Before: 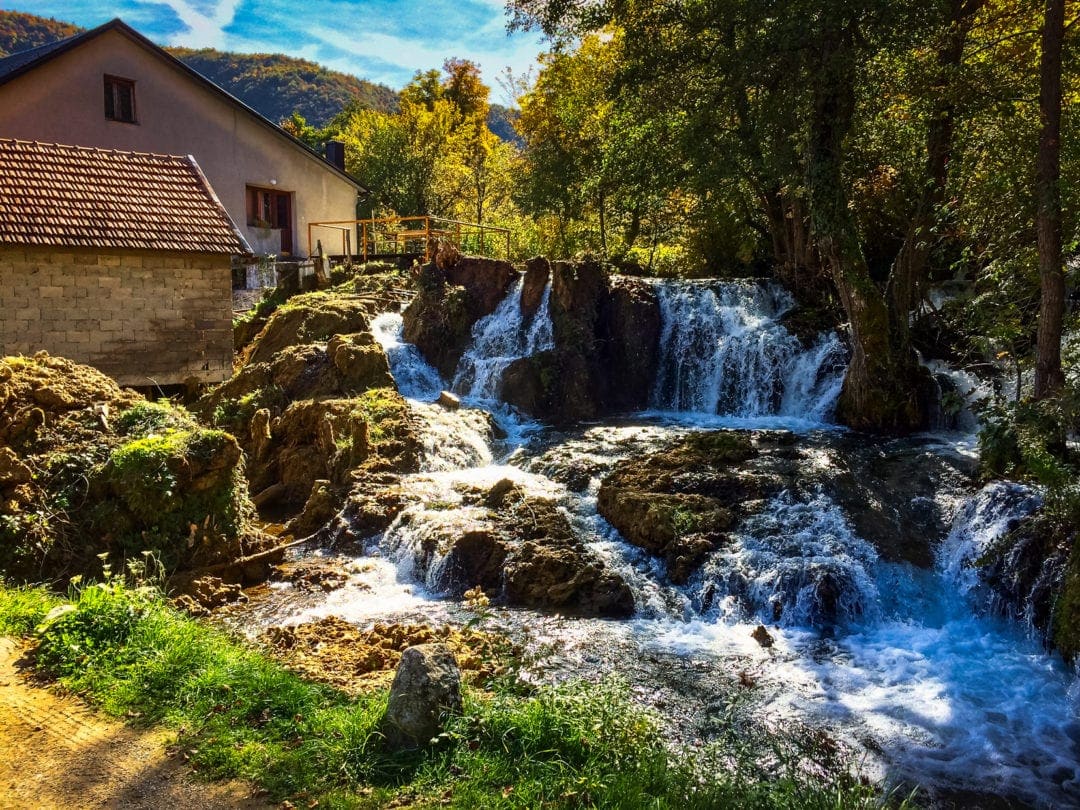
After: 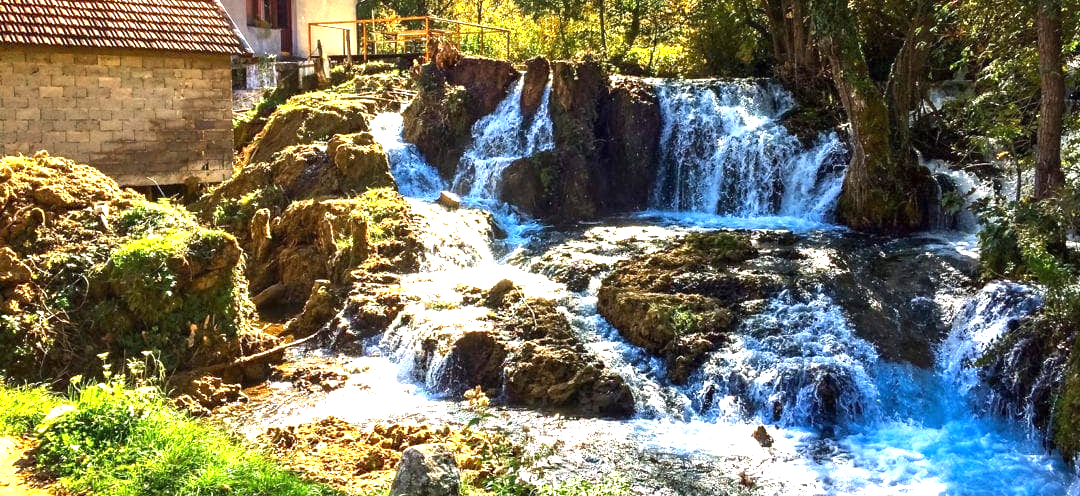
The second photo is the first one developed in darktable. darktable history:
exposure: black level correction 0, exposure 1.376 EV, compensate highlight preservation false
crop and rotate: top 24.793%, bottom 13.923%
